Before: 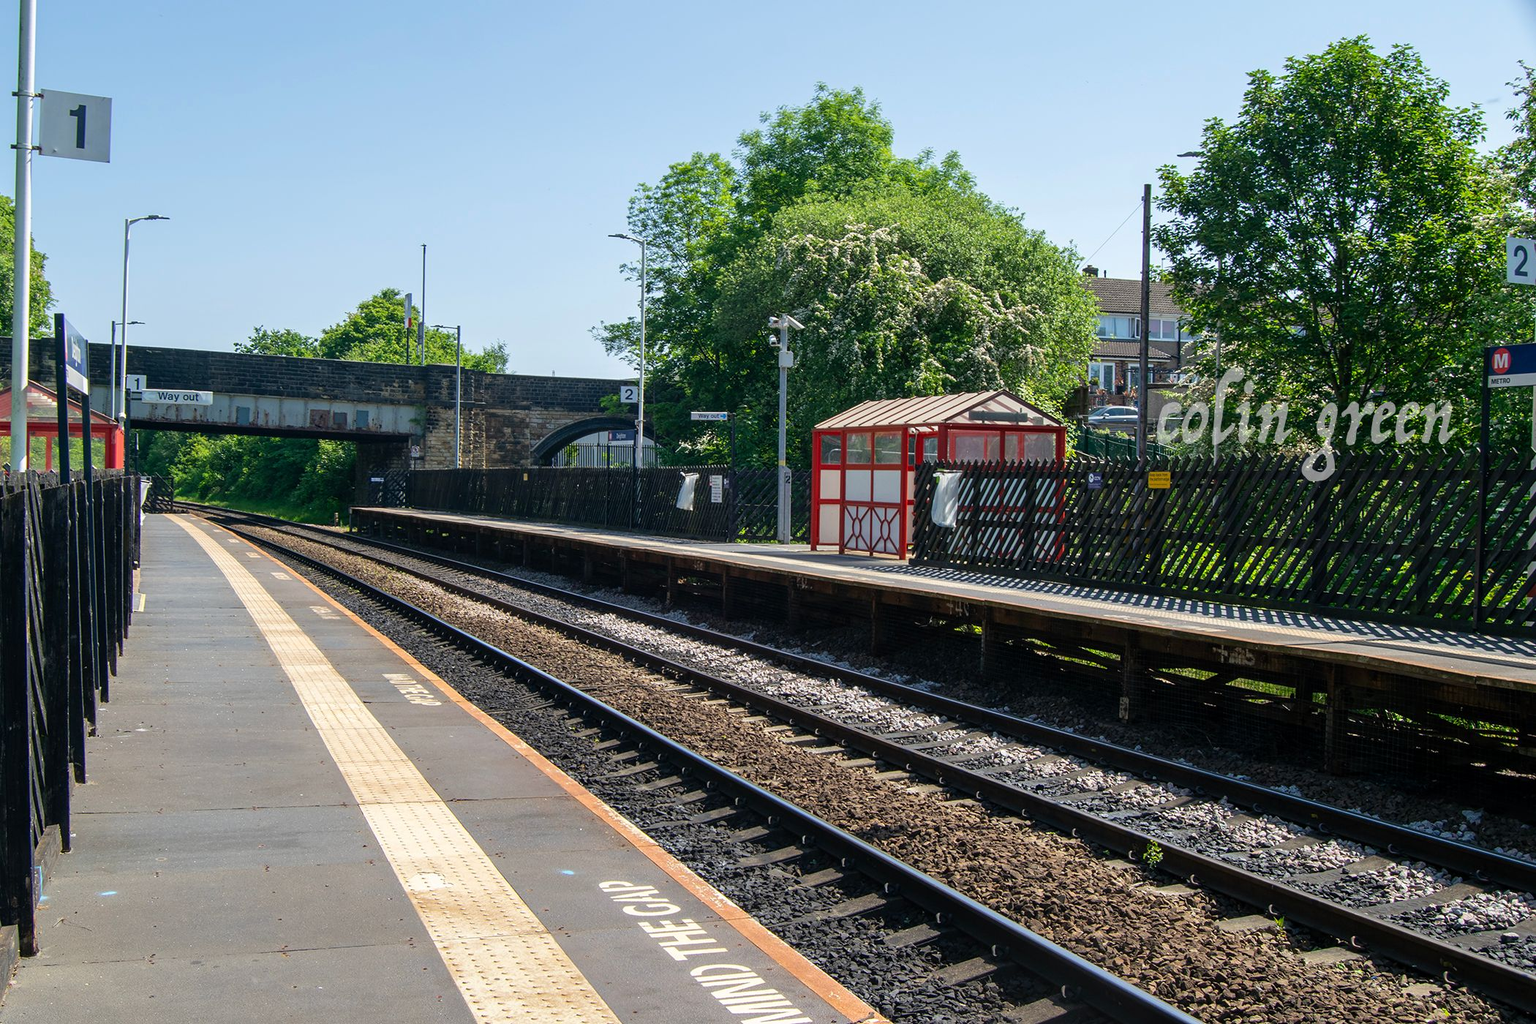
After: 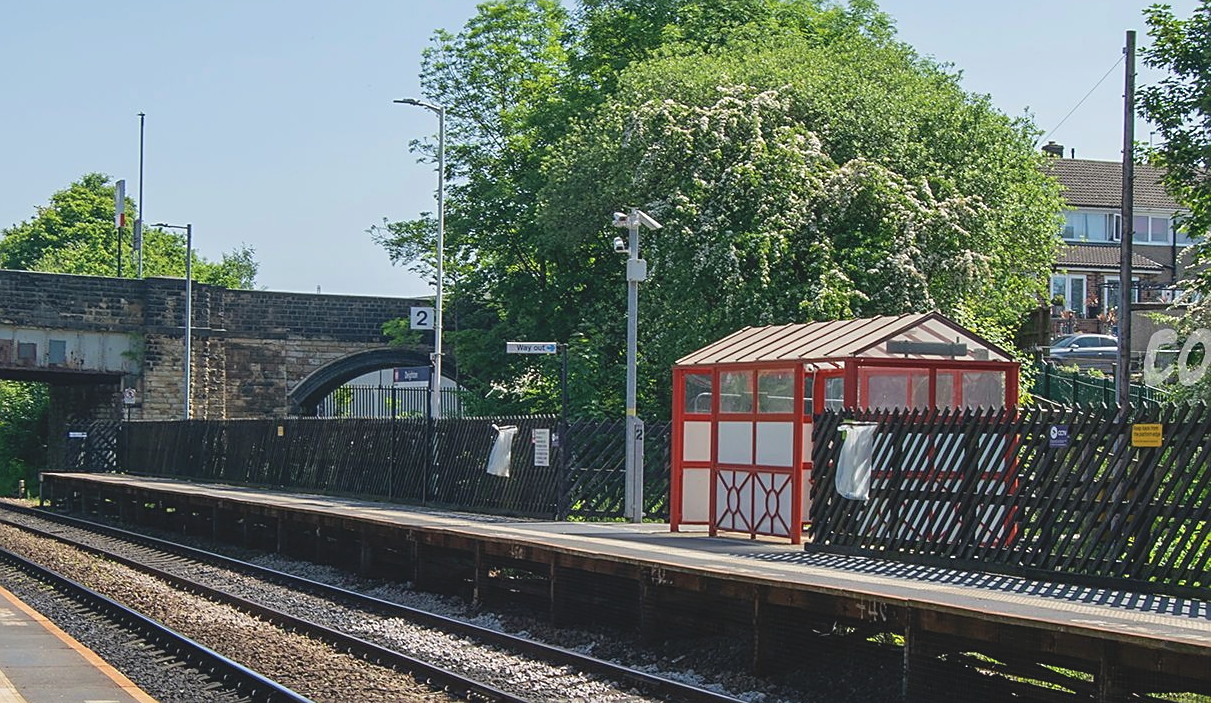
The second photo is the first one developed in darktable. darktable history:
sharpen: on, module defaults
contrast brightness saturation: contrast -0.154, brightness 0.049, saturation -0.122
crop: left 20.892%, top 15.812%, right 21.423%, bottom 33.912%
